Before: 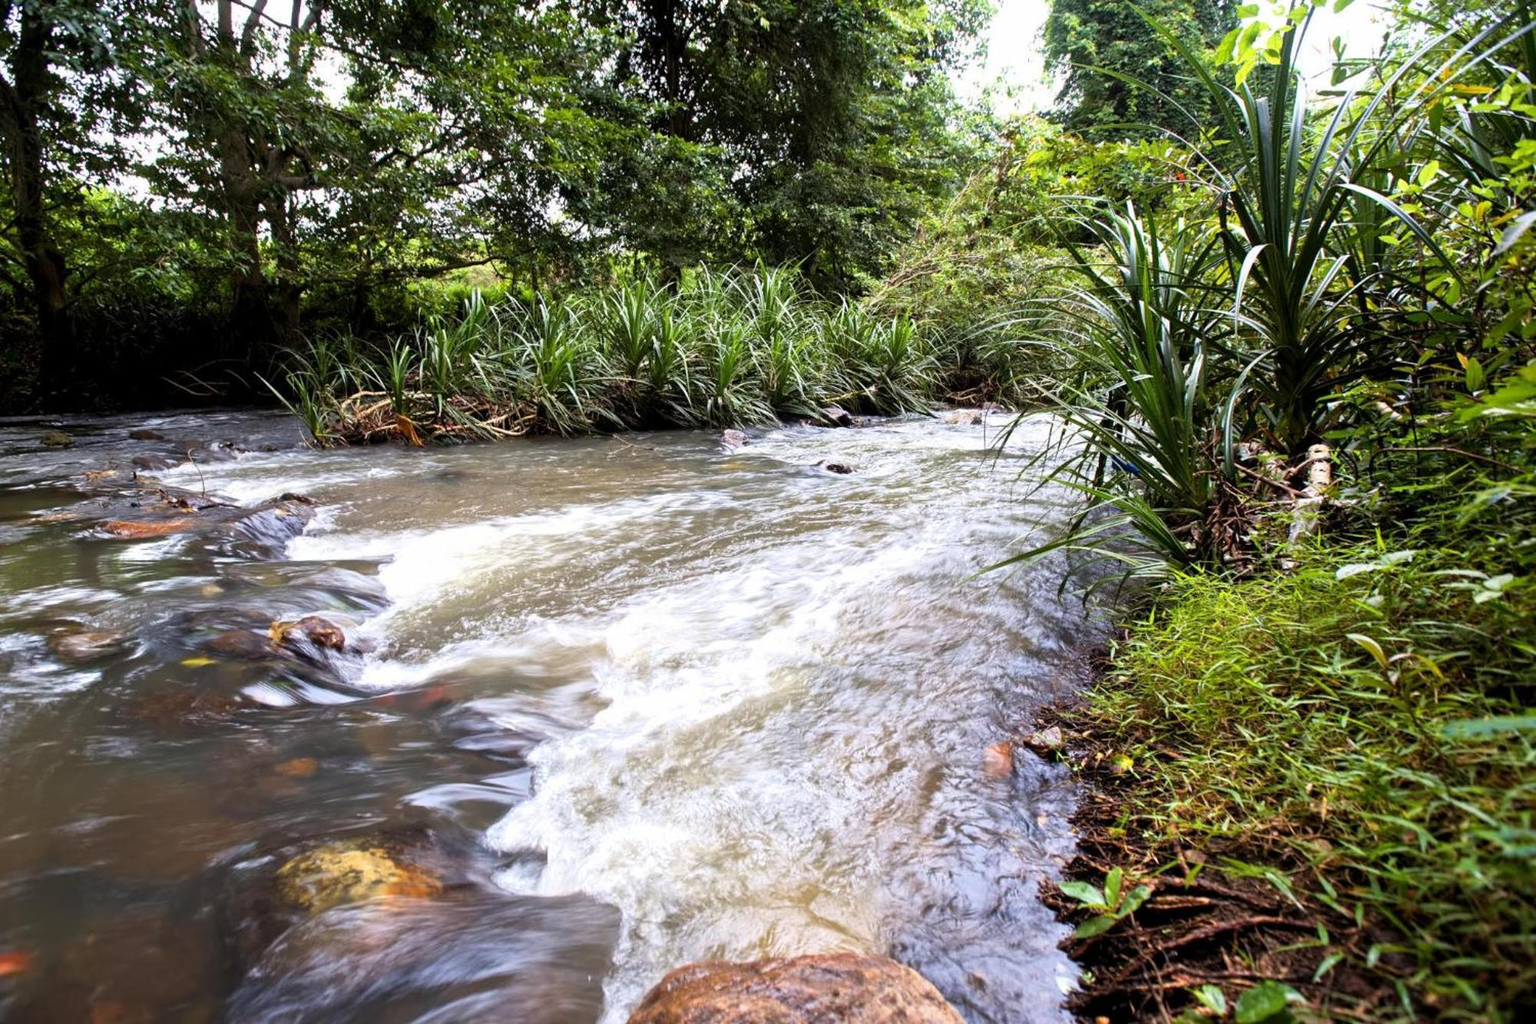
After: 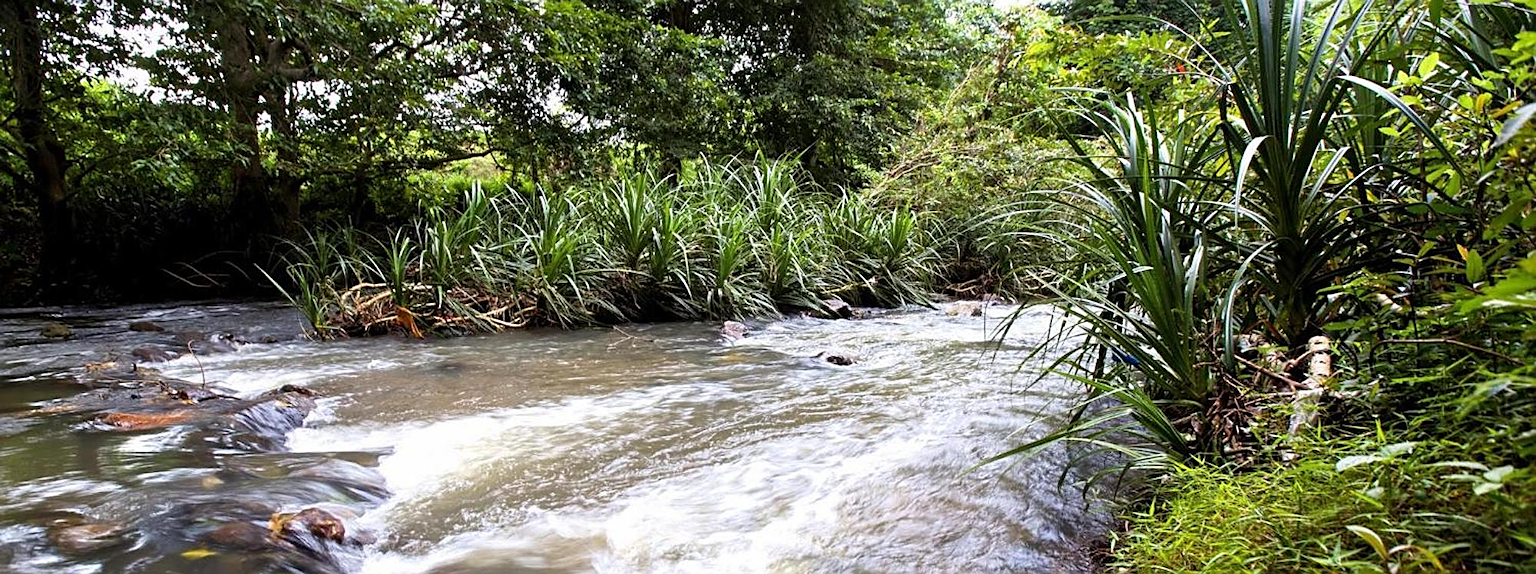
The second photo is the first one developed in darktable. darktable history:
sharpen: on, module defaults
crop and rotate: top 10.605%, bottom 33.274%
